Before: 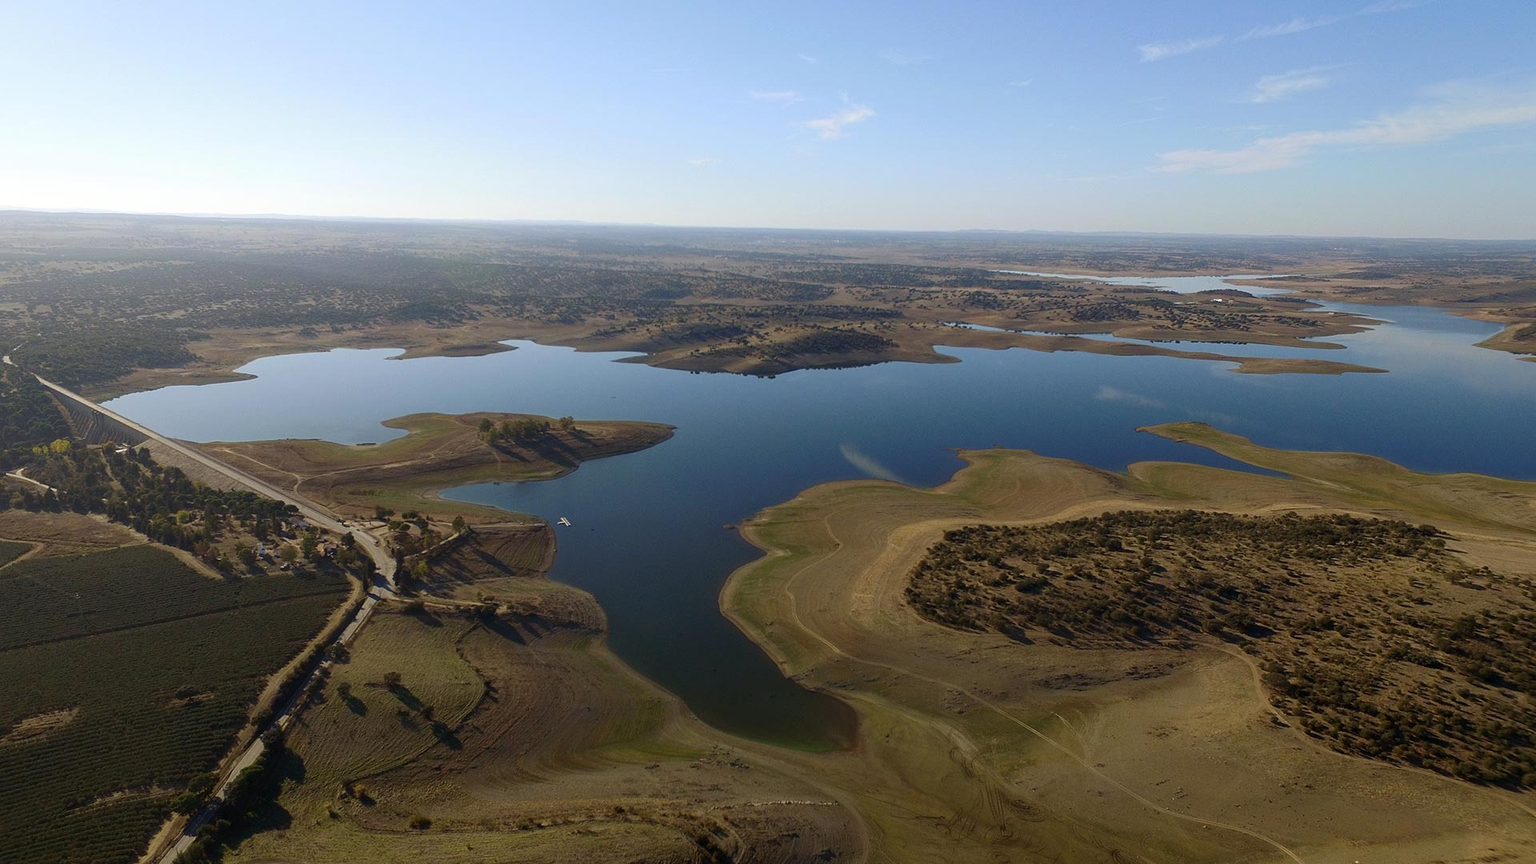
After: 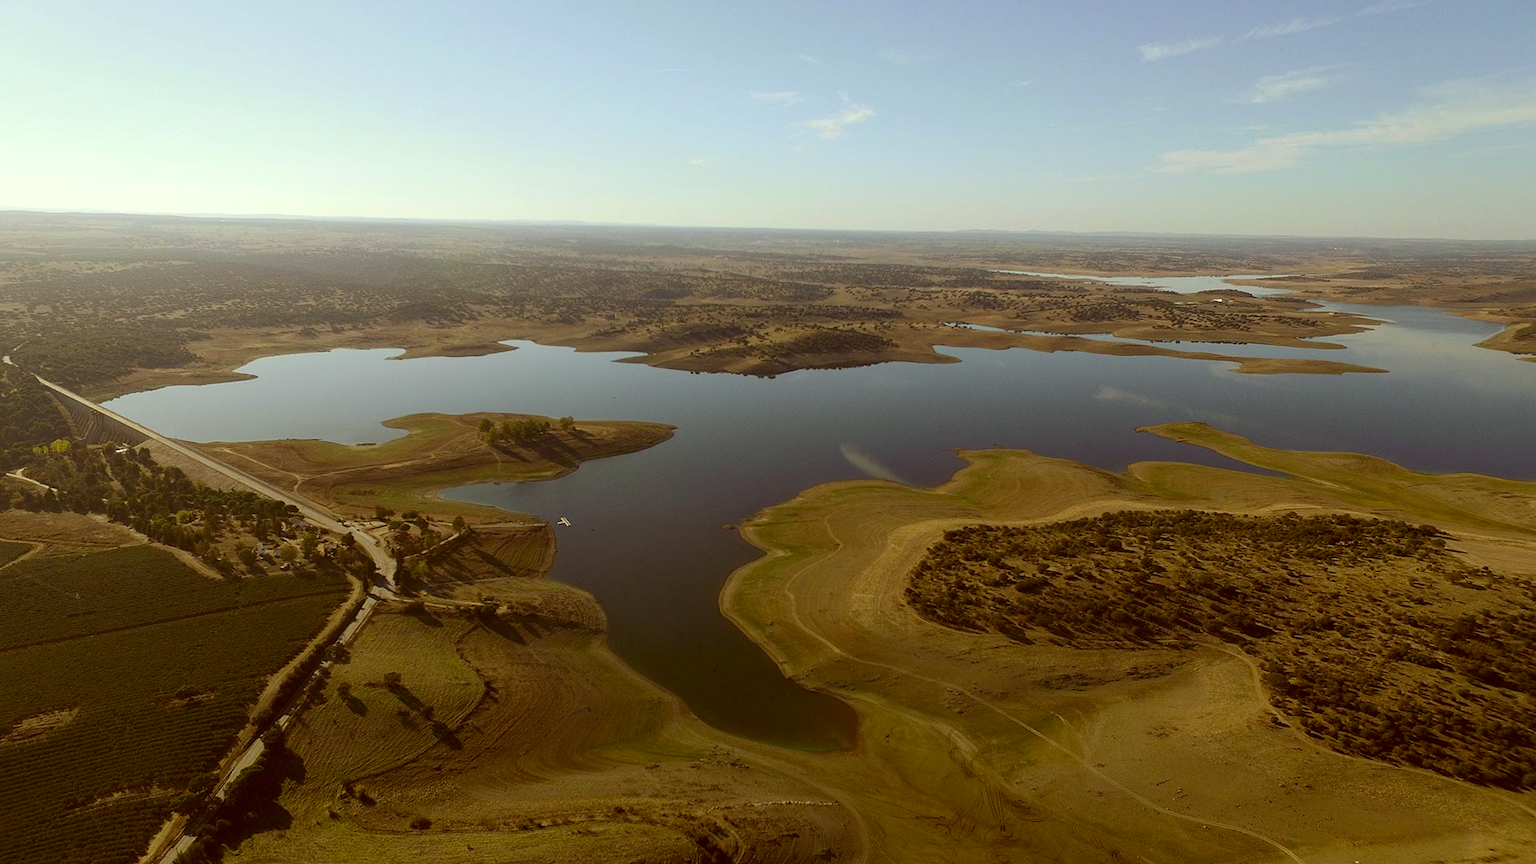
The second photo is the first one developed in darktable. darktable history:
color correction: highlights a* -6.15, highlights b* 9.35, shadows a* 10.54, shadows b* 23.69
contrast brightness saturation: saturation -0.04
